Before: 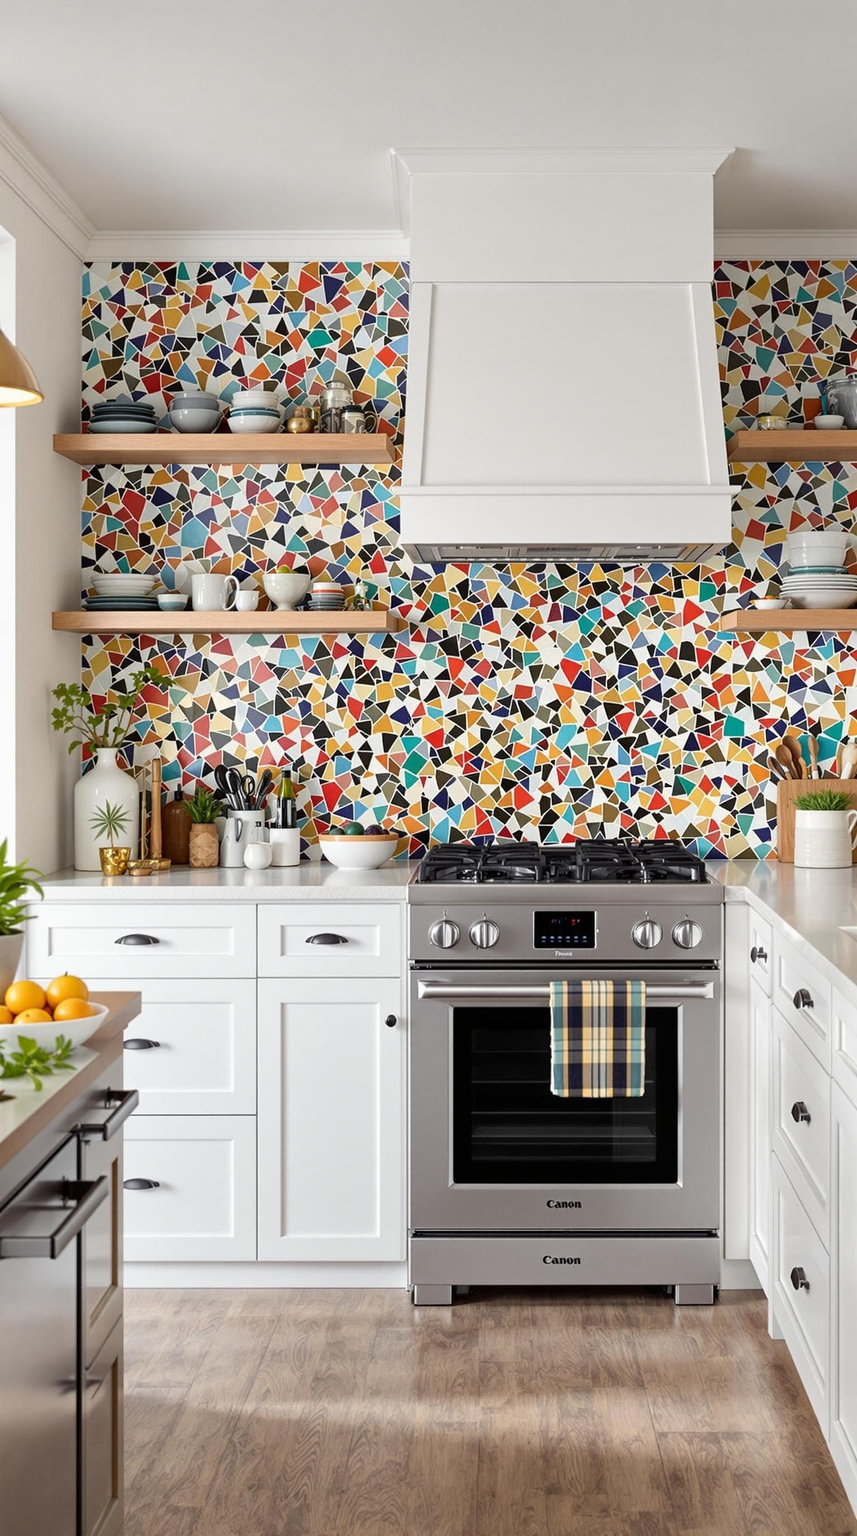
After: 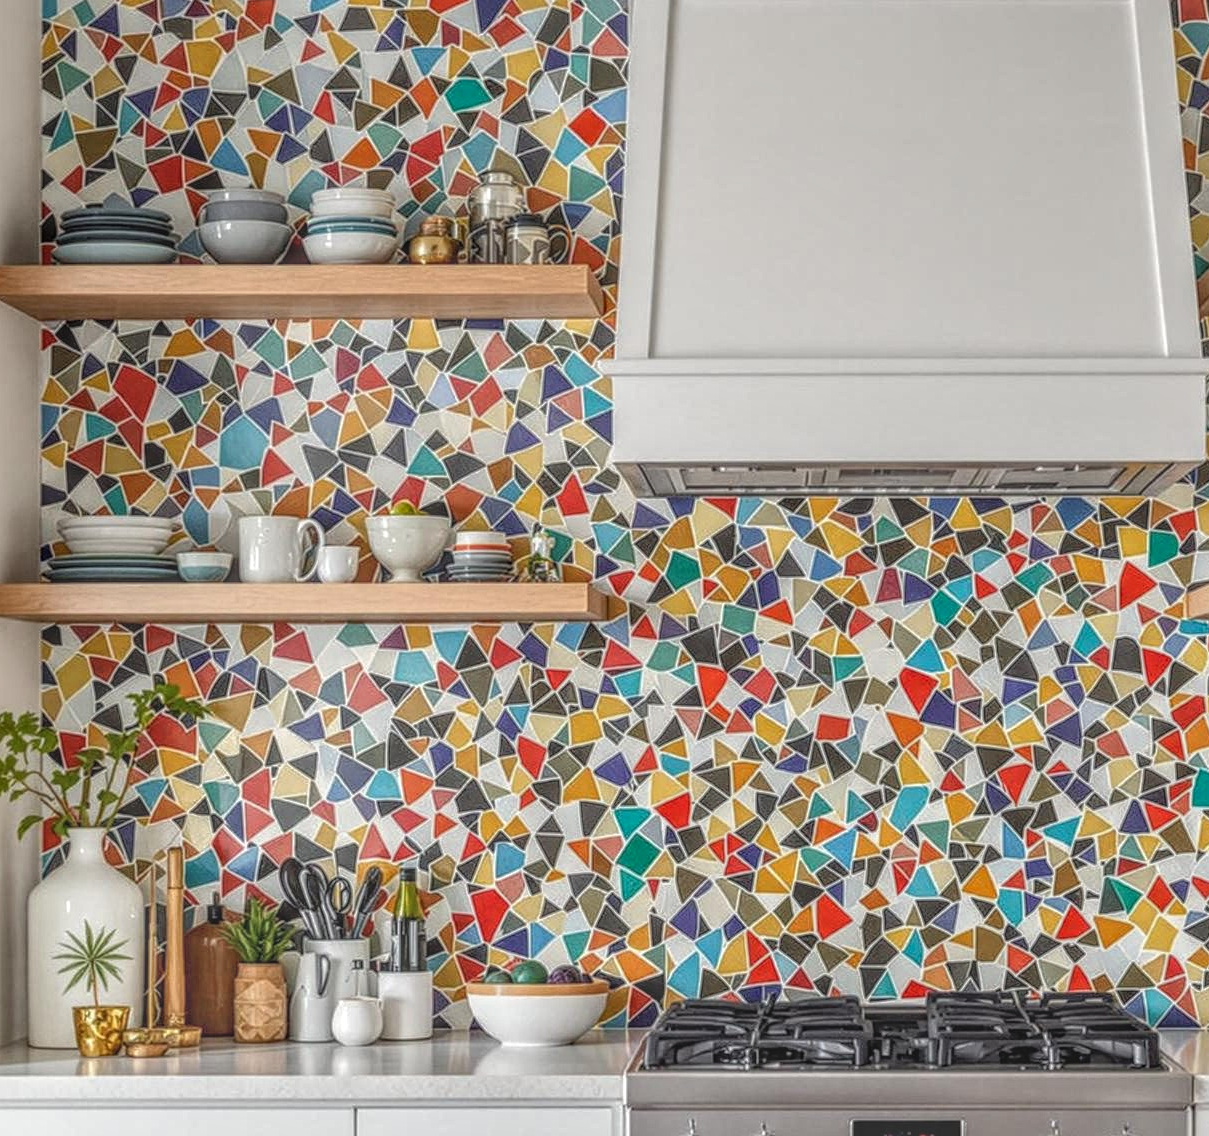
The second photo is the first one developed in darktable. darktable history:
crop: left 6.858%, top 18.607%, right 14.382%, bottom 40.089%
base curve: curves: ch0 [(0, 0) (0.989, 0.992)], preserve colors none
local contrast: highlights 2%, shadows 5%, detail 200%, midtone range 0.252
